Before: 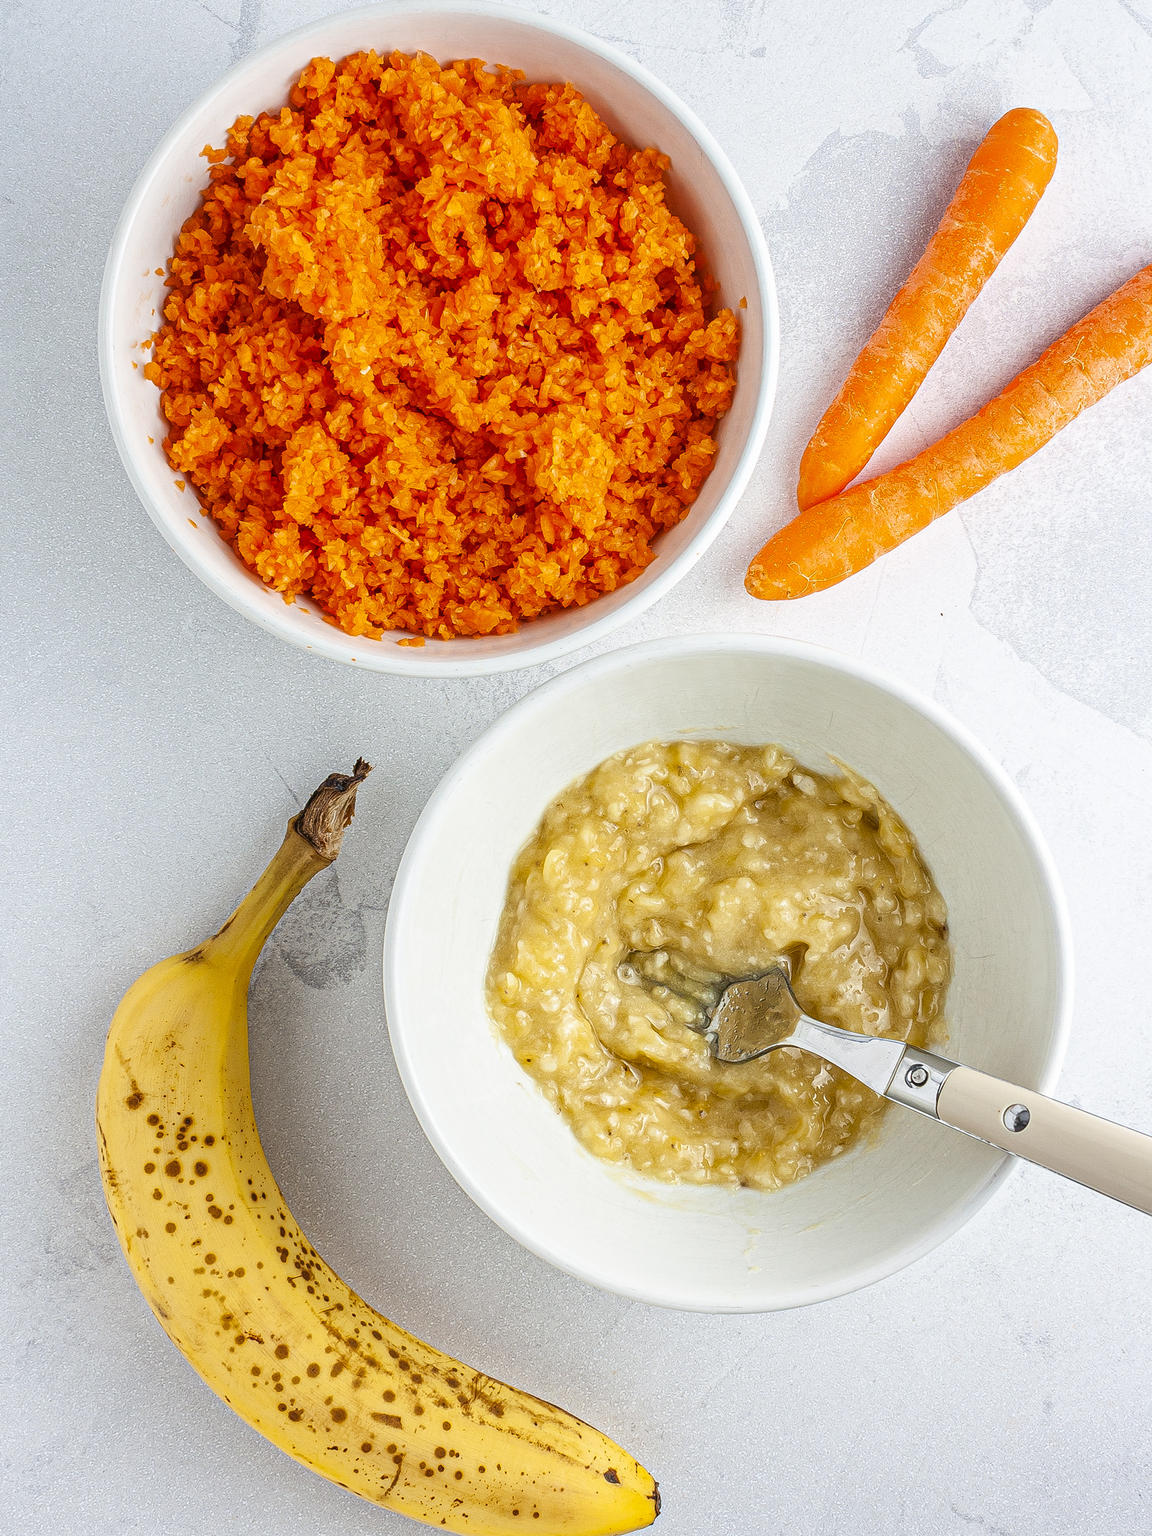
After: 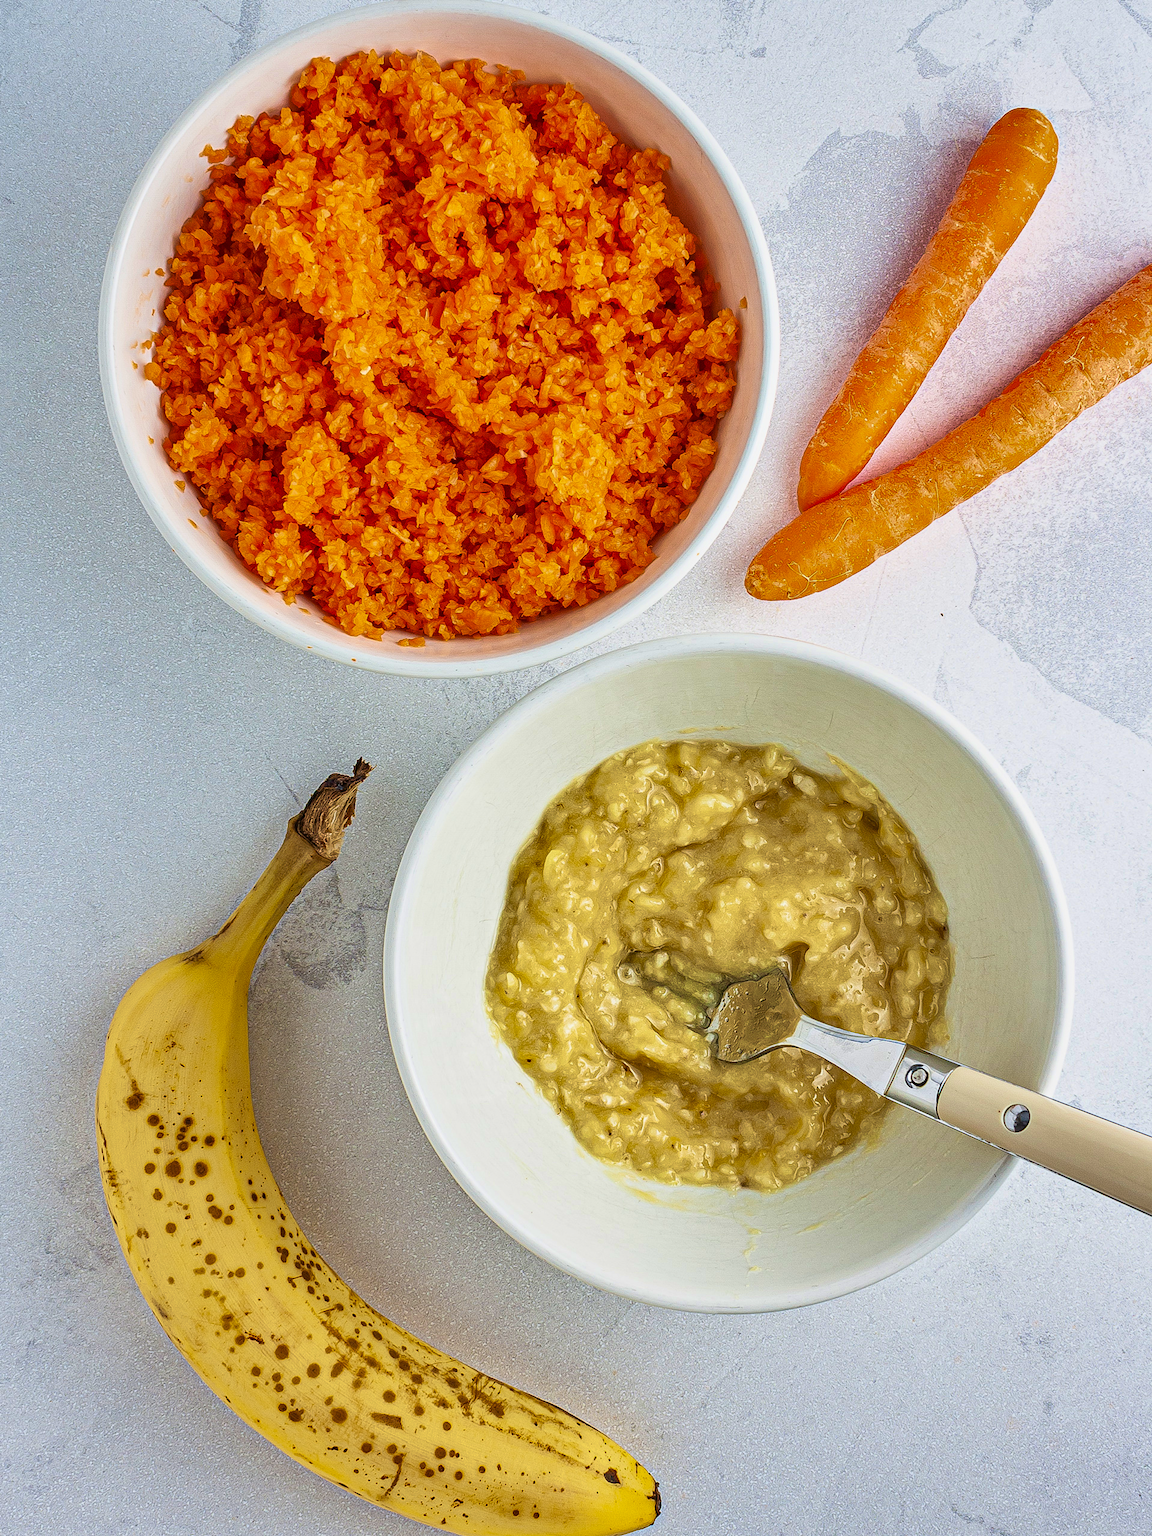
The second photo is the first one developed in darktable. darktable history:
velvia: strength 73.53%
exposure: black level correction 0.002, exposure -0.102 EV, compensate highlight preservation false
shadows and highlights: soften with gaussian
